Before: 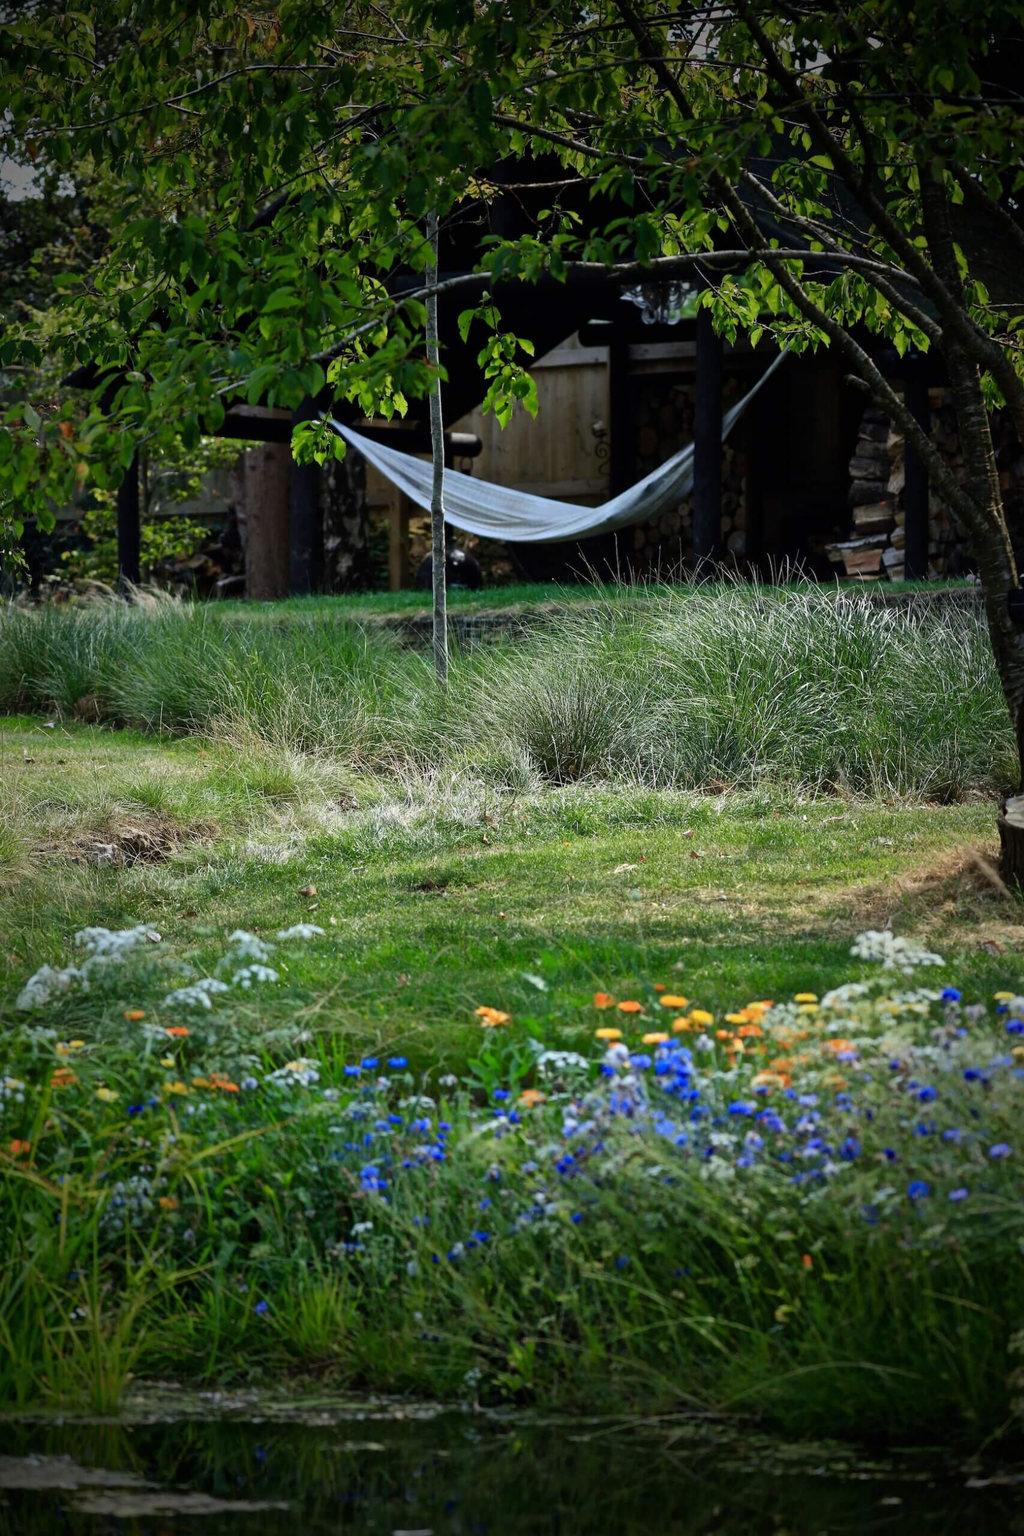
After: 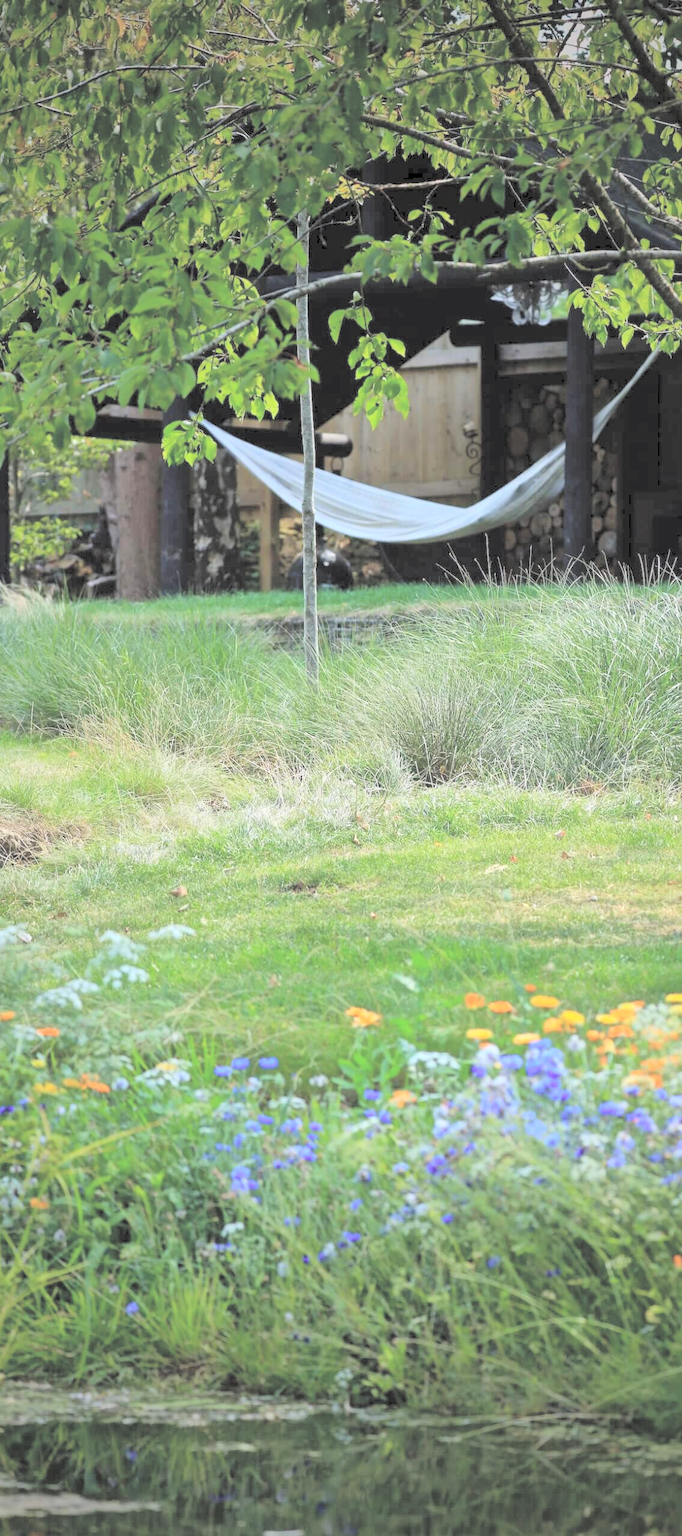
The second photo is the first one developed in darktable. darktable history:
contrast brightness saturation: brightness 1
crop and rotate: left 12.673%, right 20.66%
